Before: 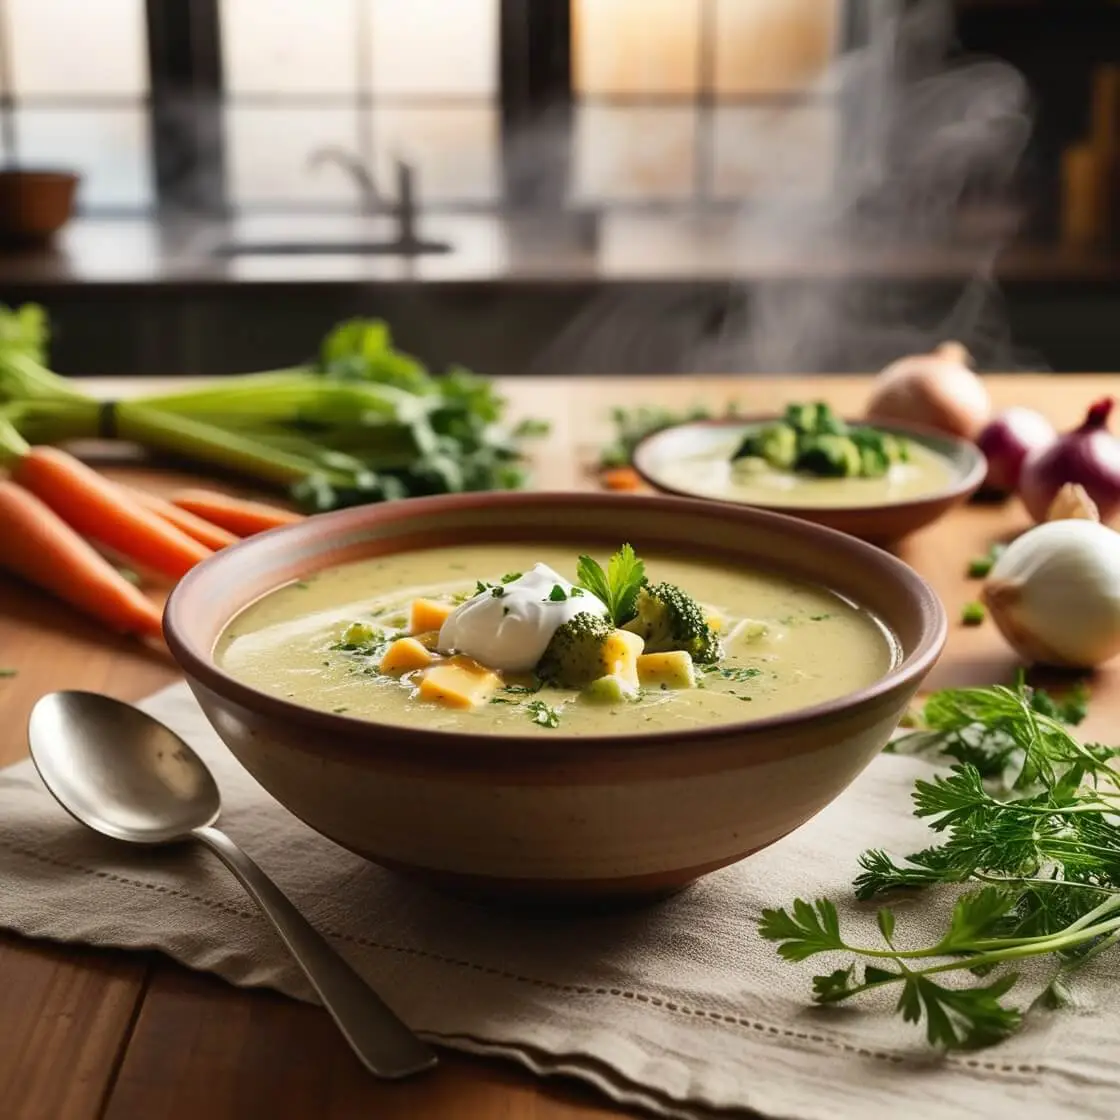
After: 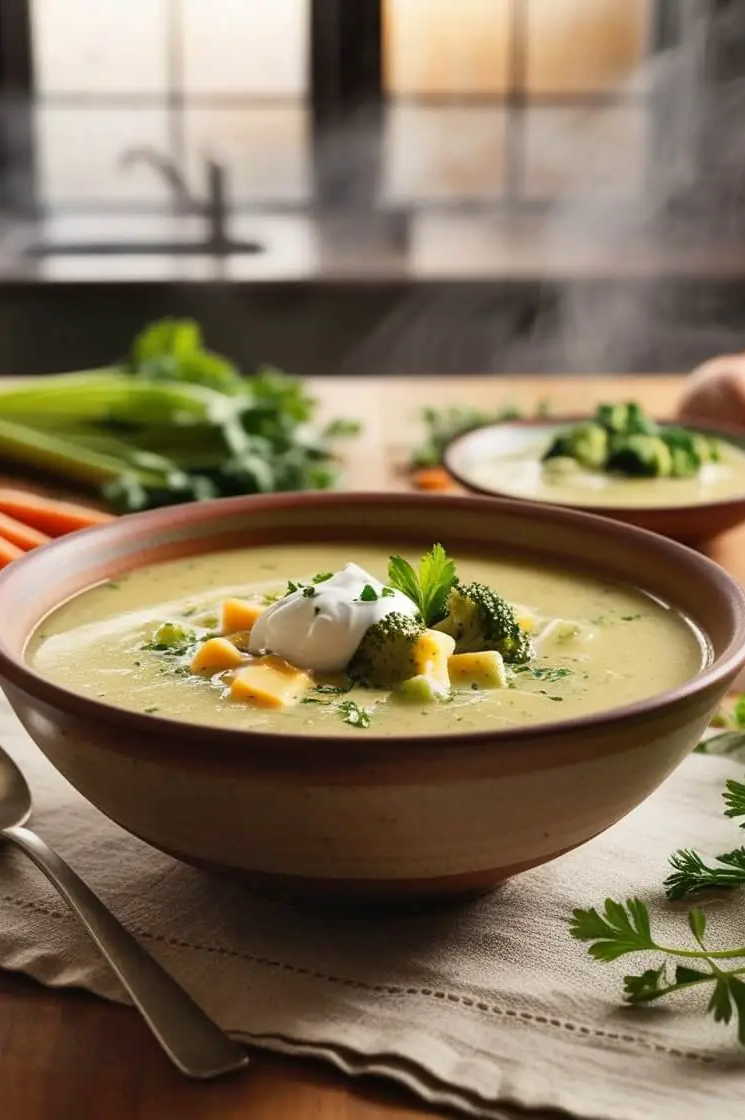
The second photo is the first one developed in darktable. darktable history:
shadows and highlights: soften with gaussian
crop: left 16.899%, right 16.556%
